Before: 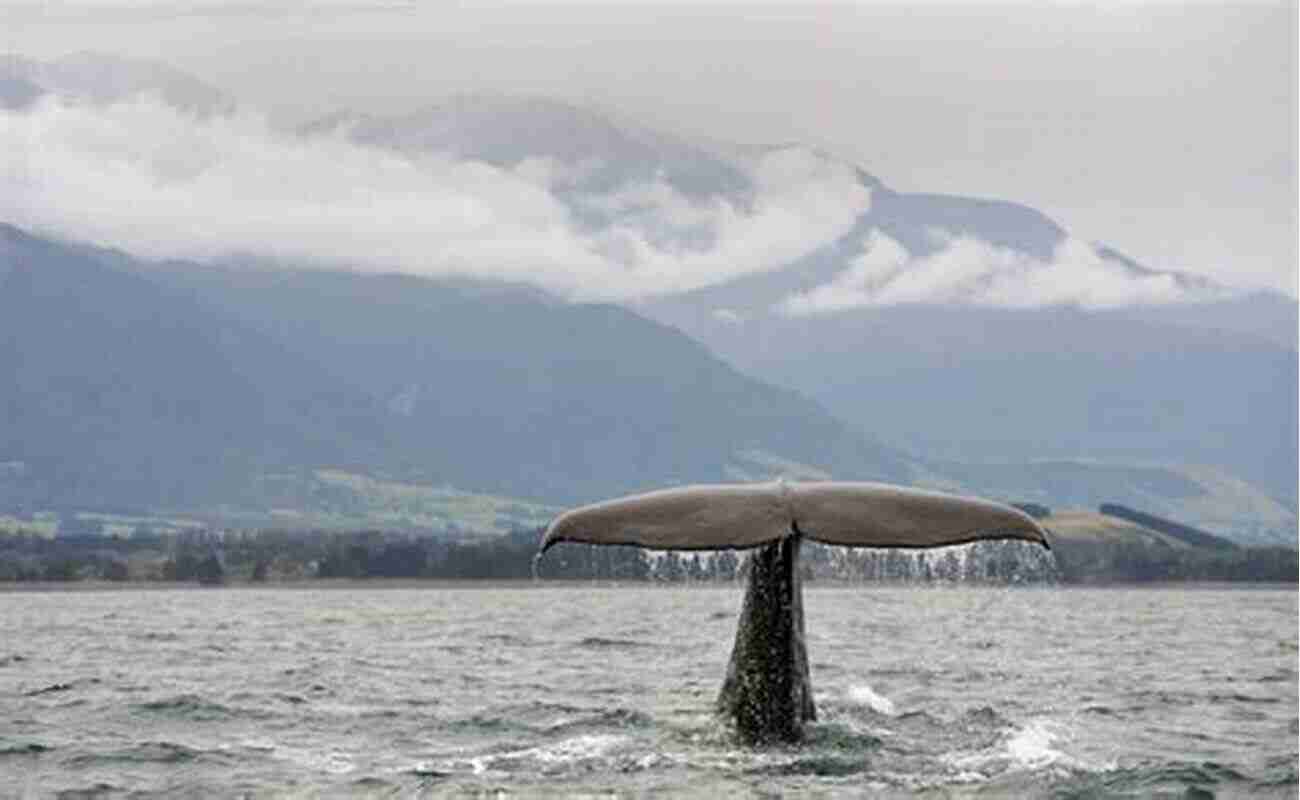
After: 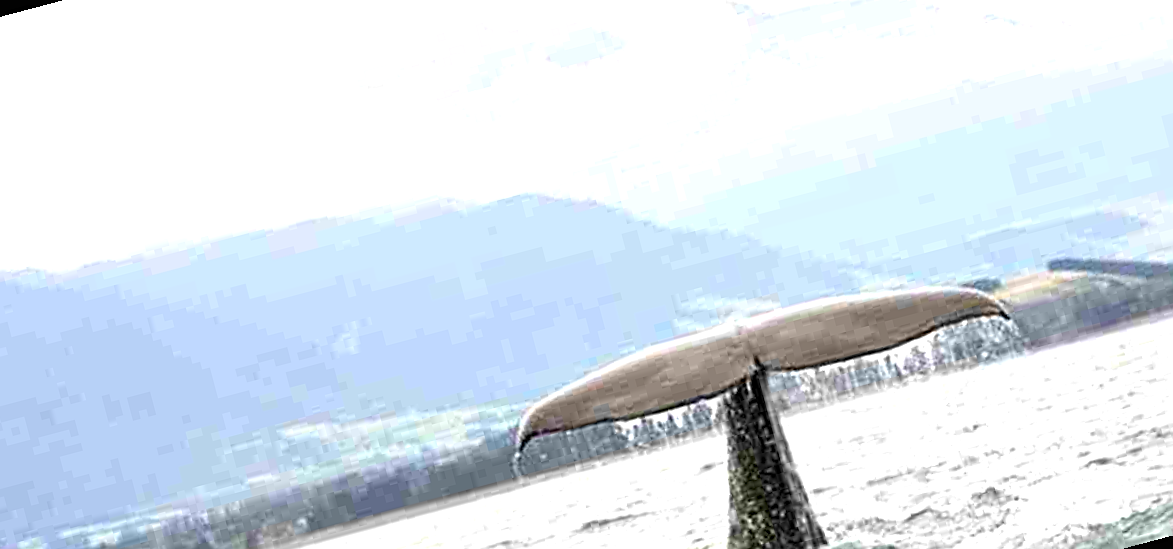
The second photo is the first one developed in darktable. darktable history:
rotate and perspective: rotation -14.8°, crop left 0.1, crop right 0.903, crop top 0.25, crop bottom 0.748
sharpen: on, module defaults
exposure: black level correction 0, exposure 1.388 EV, compensate exposure bias true, compensate highlight preservation false
